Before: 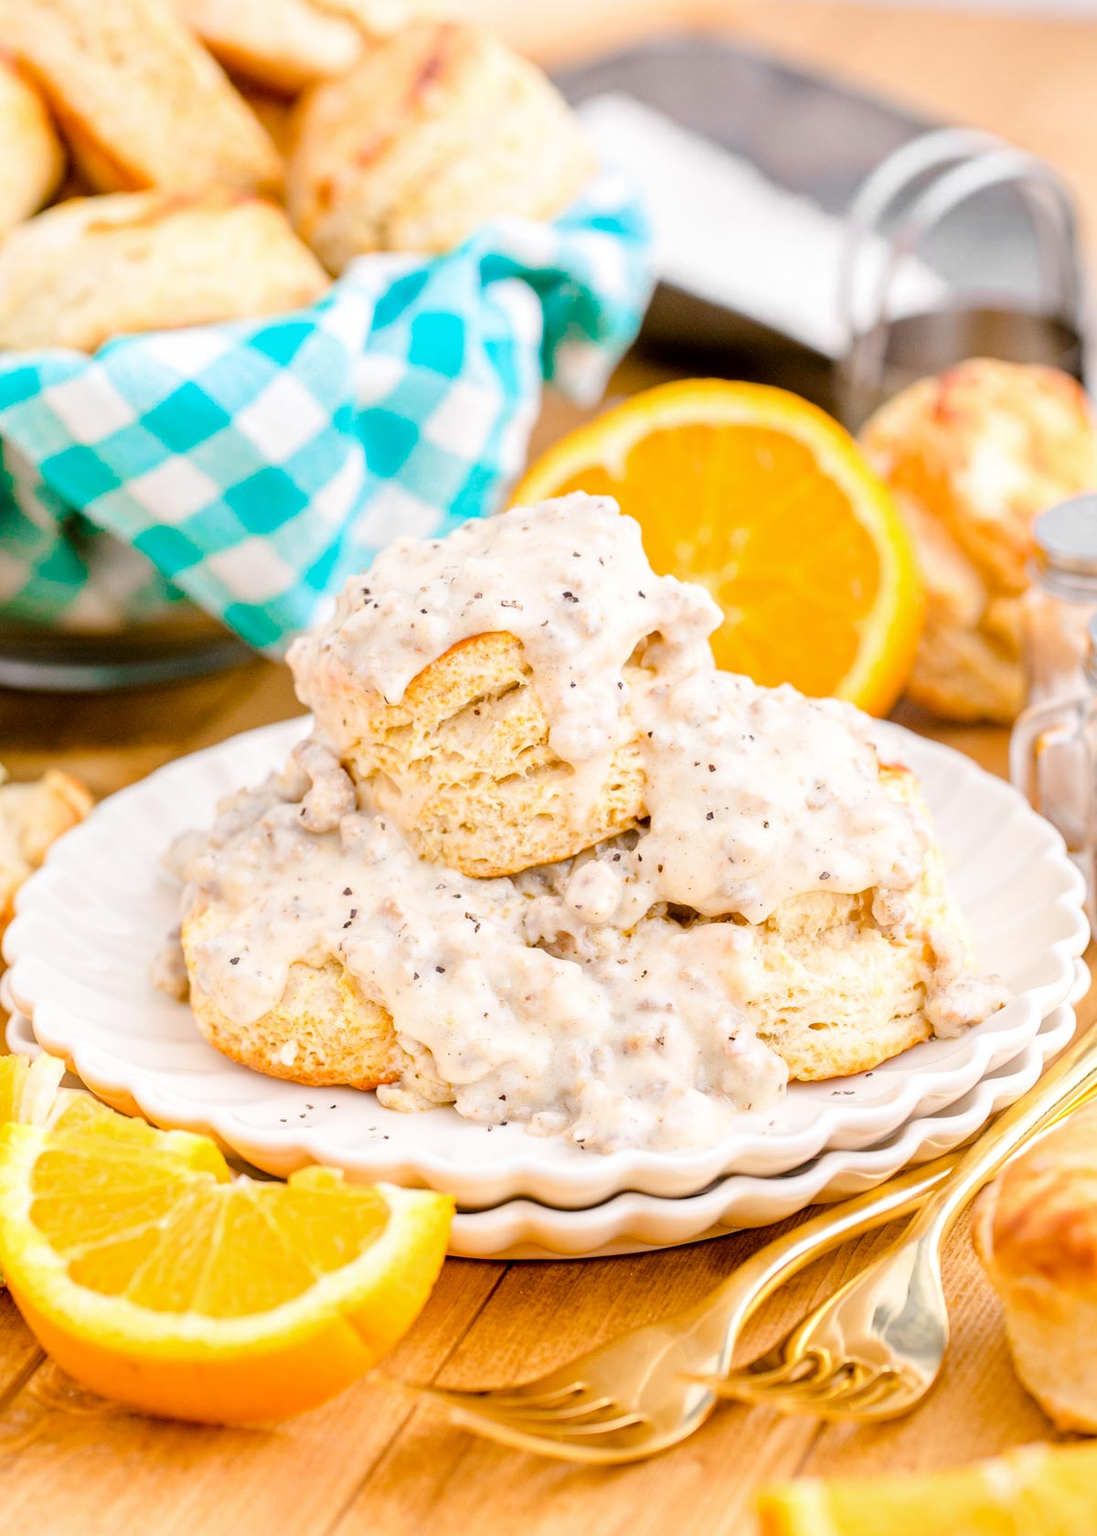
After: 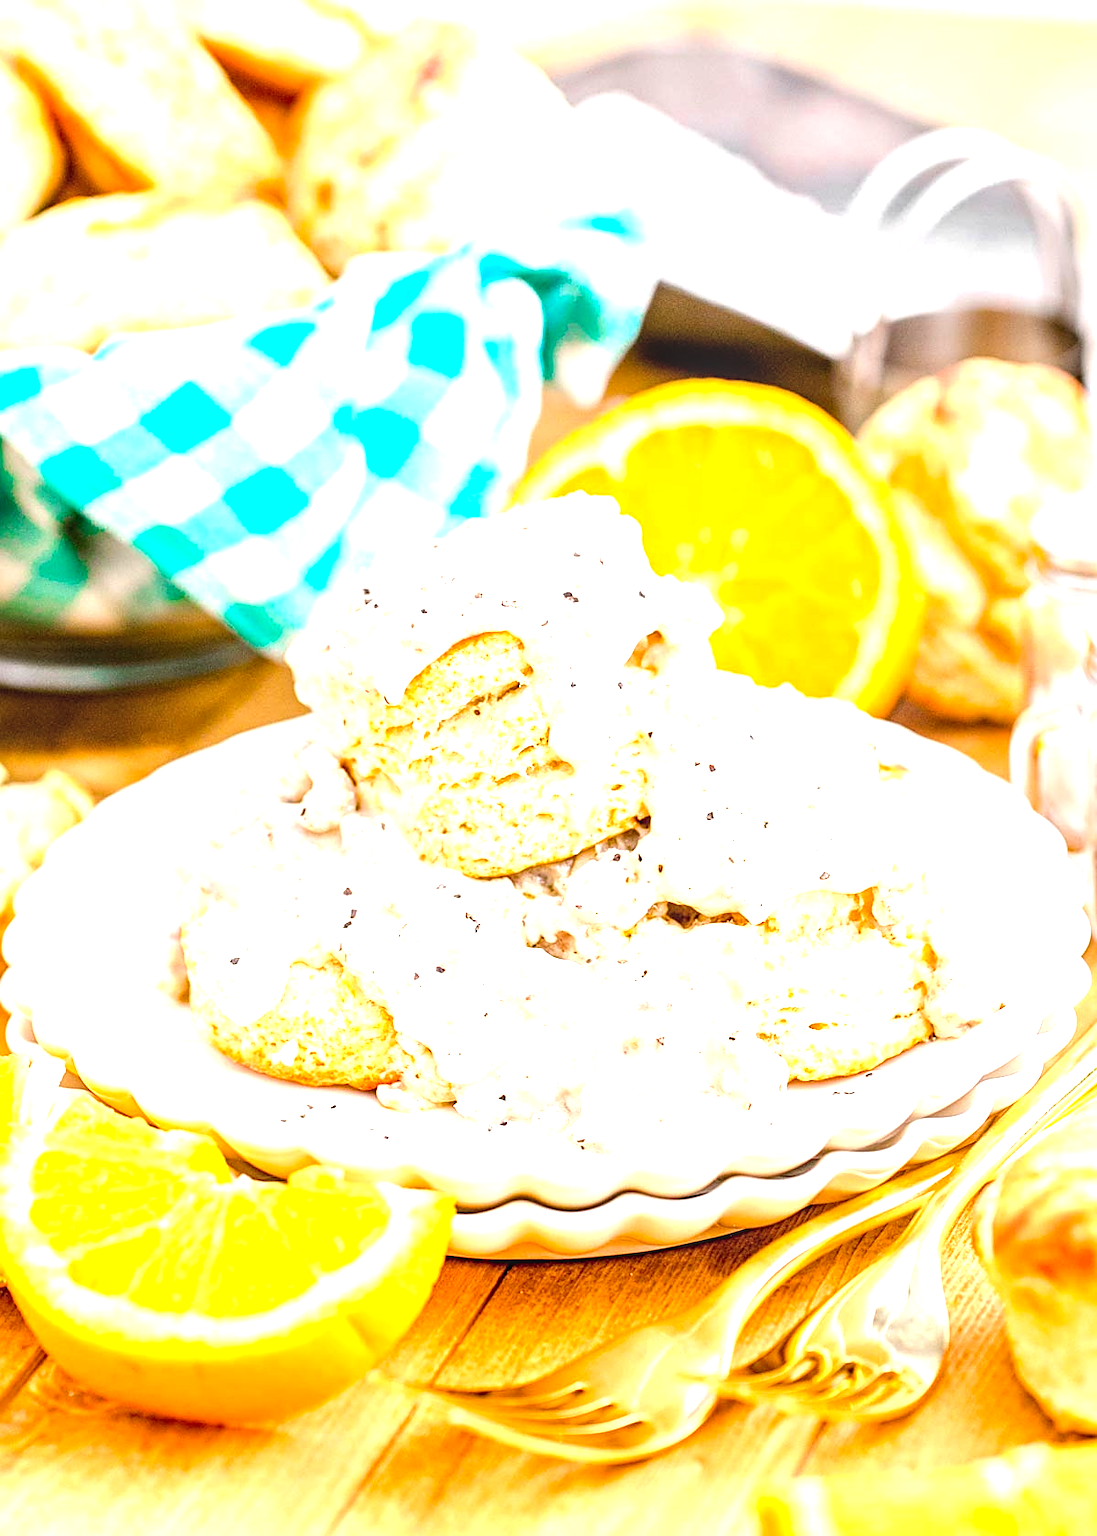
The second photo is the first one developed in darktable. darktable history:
levels: black 0.095%, levels [0, 0.374, 0.749]
local contrast: on, module defaults
sharpen: on, module defaults
